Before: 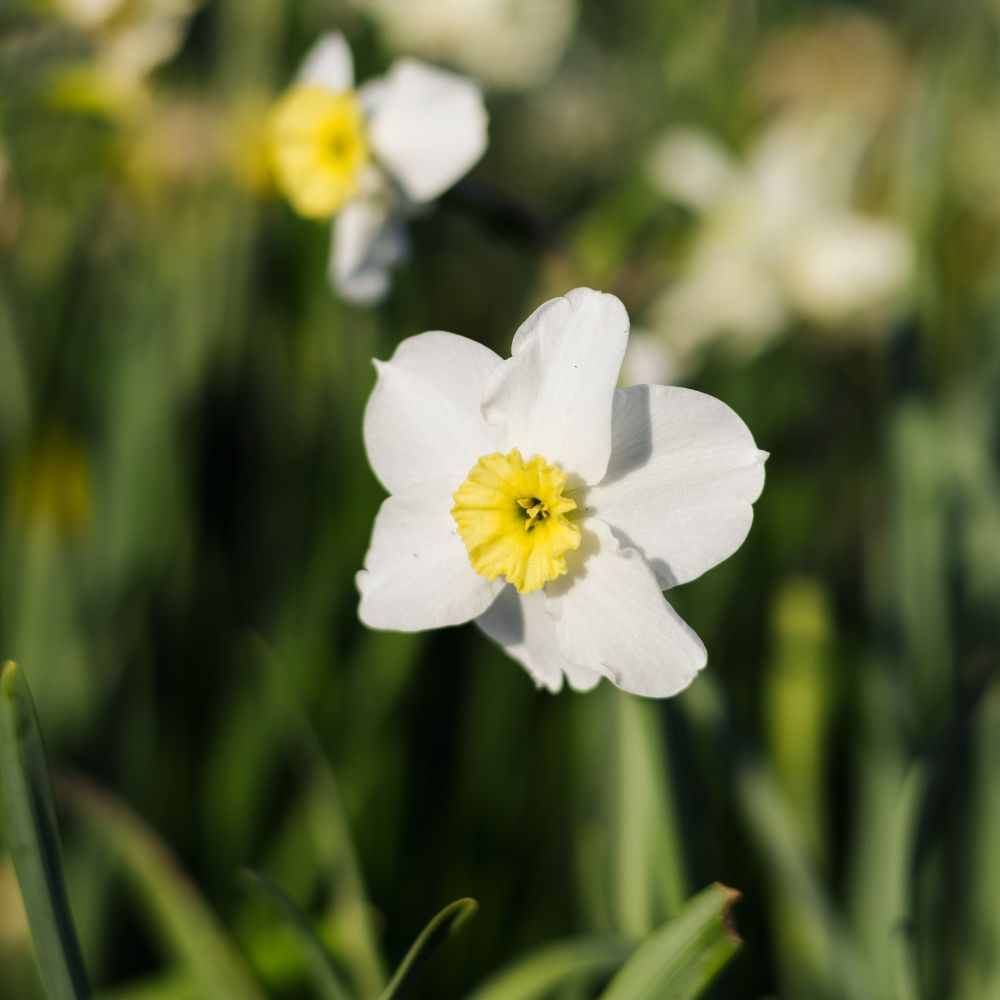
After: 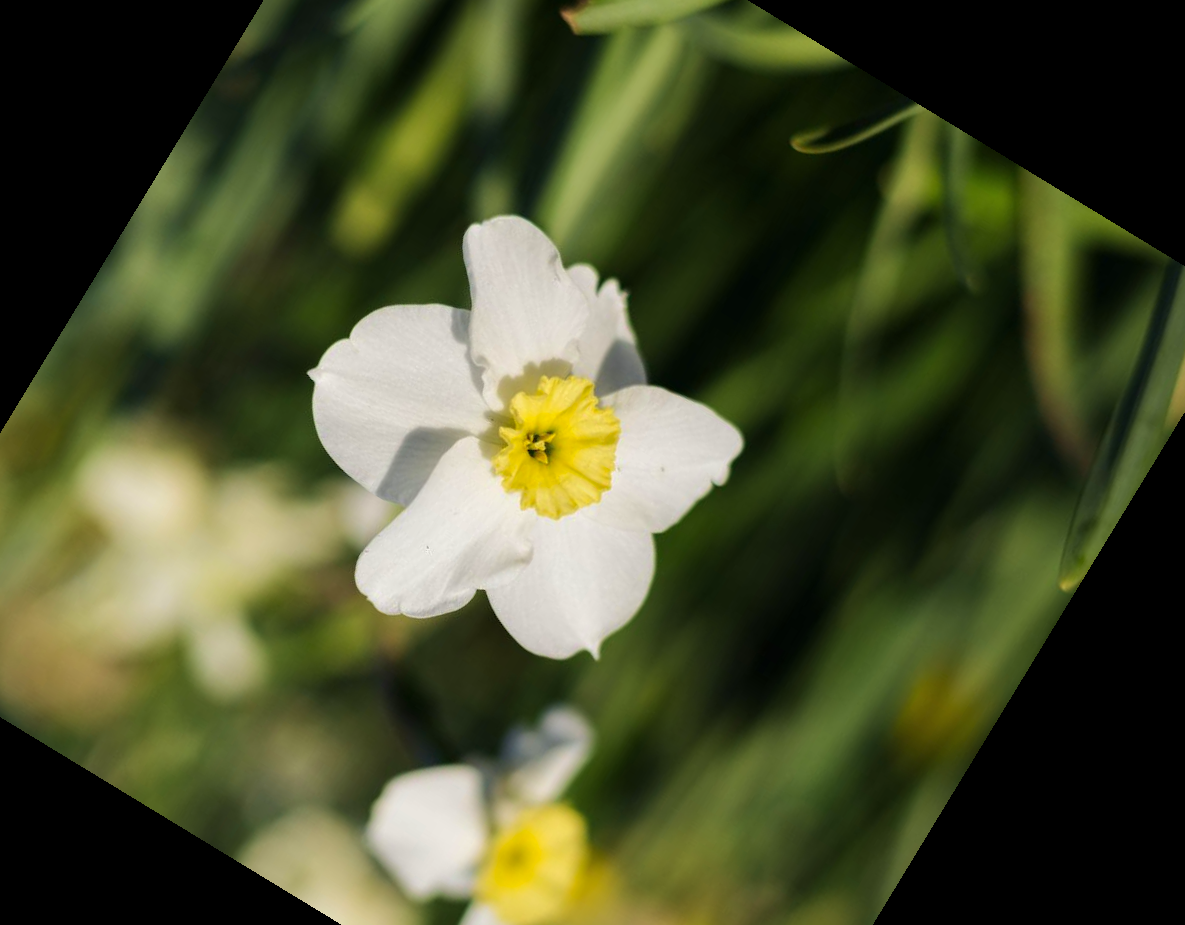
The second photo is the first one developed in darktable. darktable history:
crop and rotate: angle 148.68°, left 9.111%, top 15.603%, right 4.588%, bottom 17.041%
velvia: on, module defaults
shadows and highlights: shadows 10, white point adjustment 1, highlights -40
